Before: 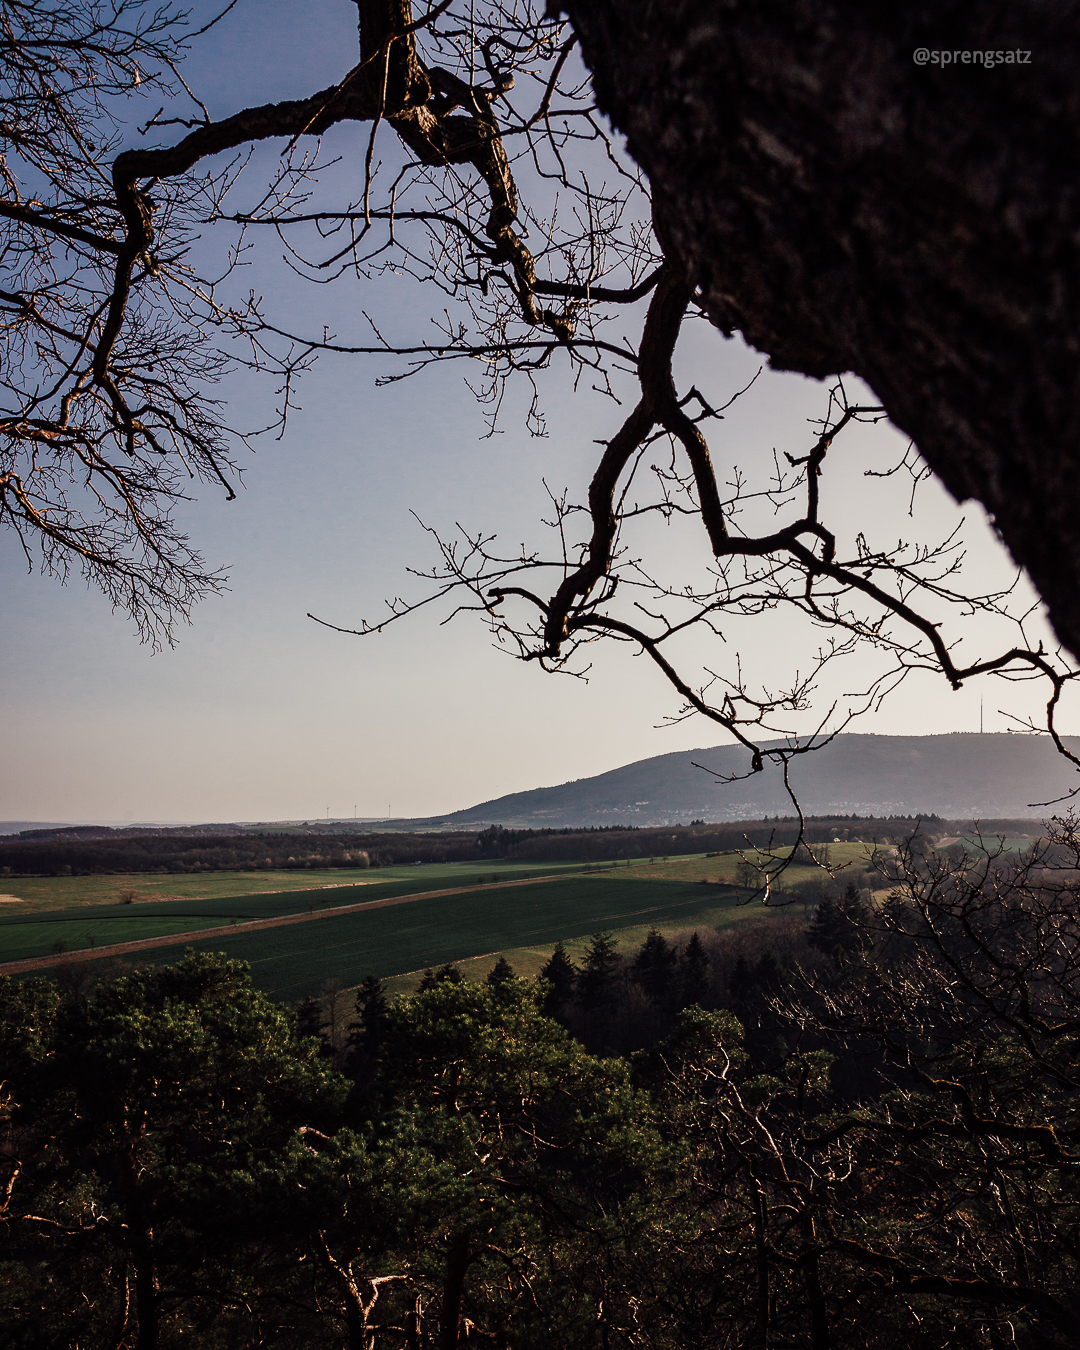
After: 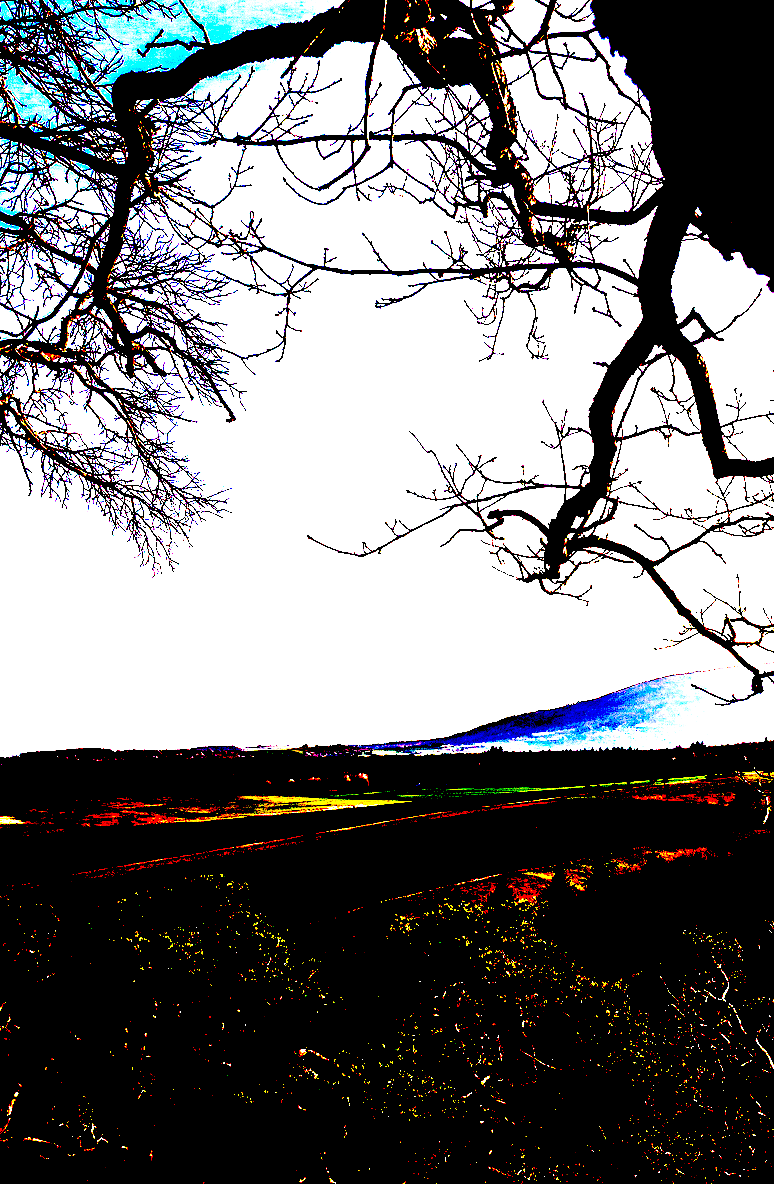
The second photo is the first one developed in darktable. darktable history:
exposure: black level correction 0.1, exposure 3 EV, compensate highlight preservation false
crop: top 5.803%, right 27.864%, bottom 5.804%
